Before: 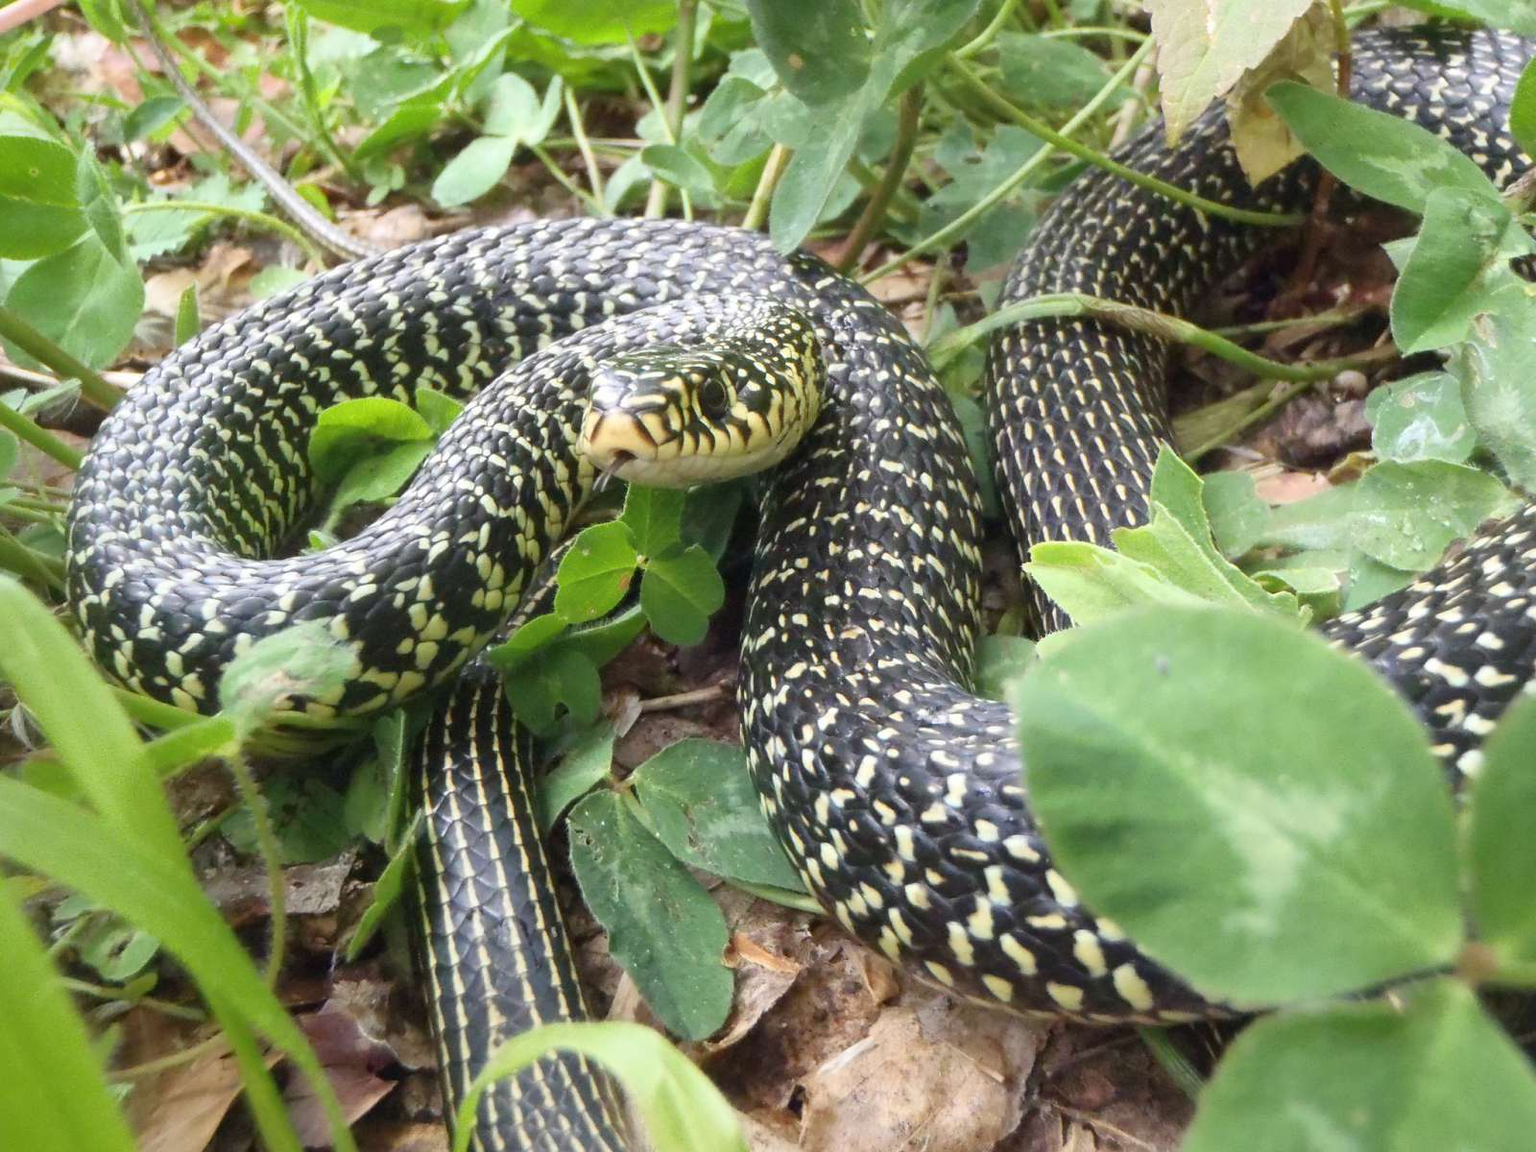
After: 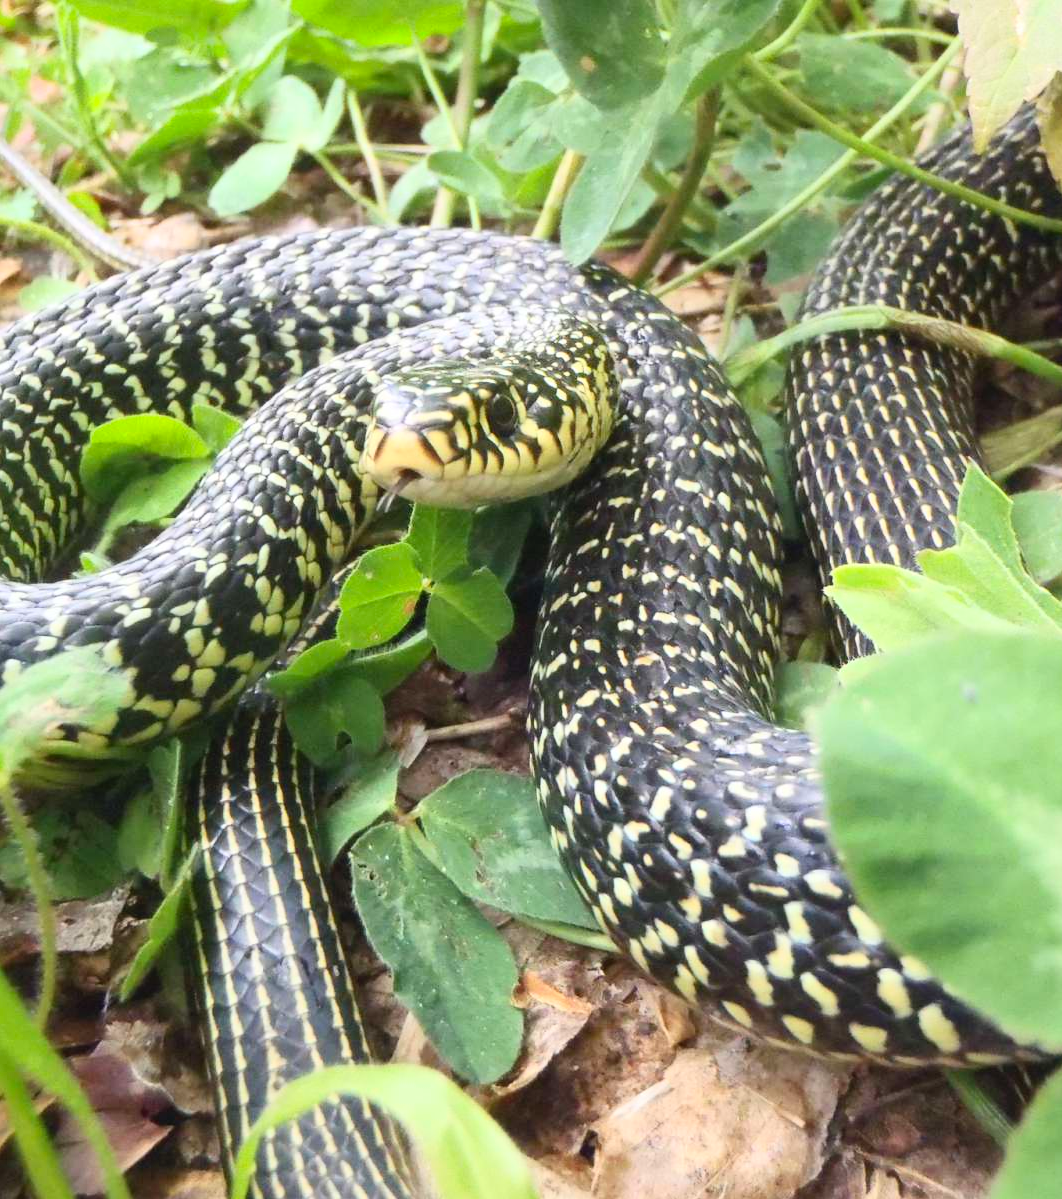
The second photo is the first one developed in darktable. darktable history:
crop and rotate: left 15.17%, right 18.395%
contrast brightness saturation: contrast 0.202, brightness 0.159, saturation 0.217
